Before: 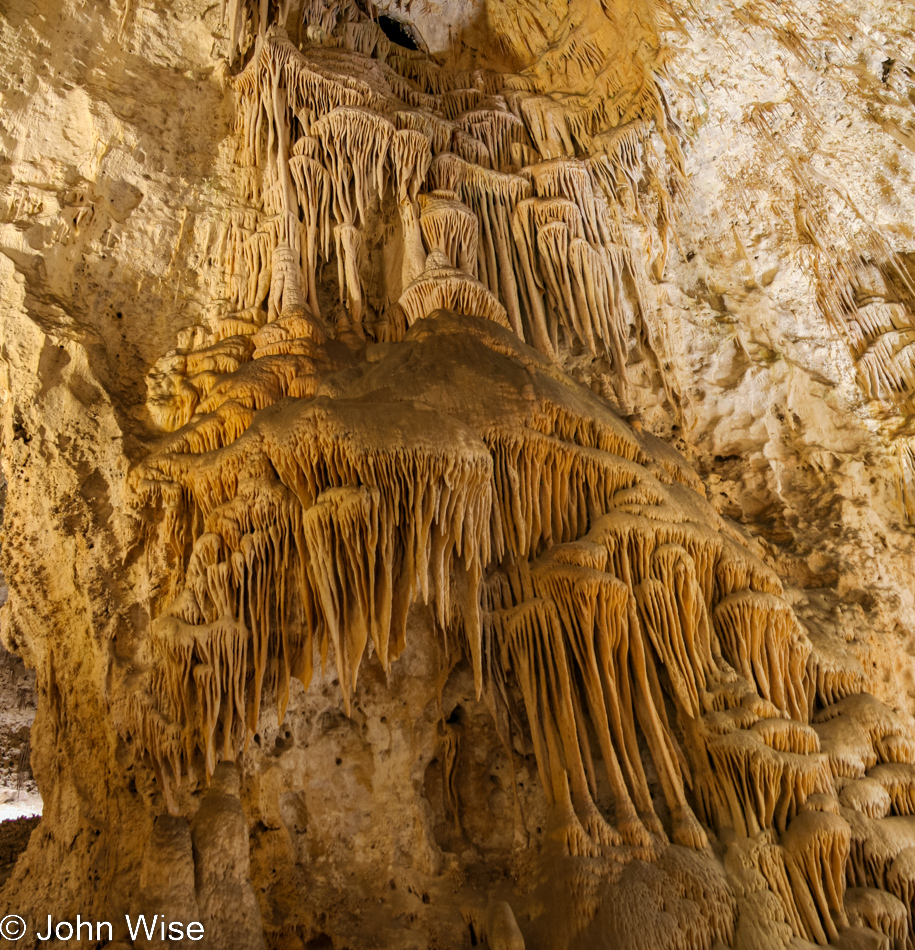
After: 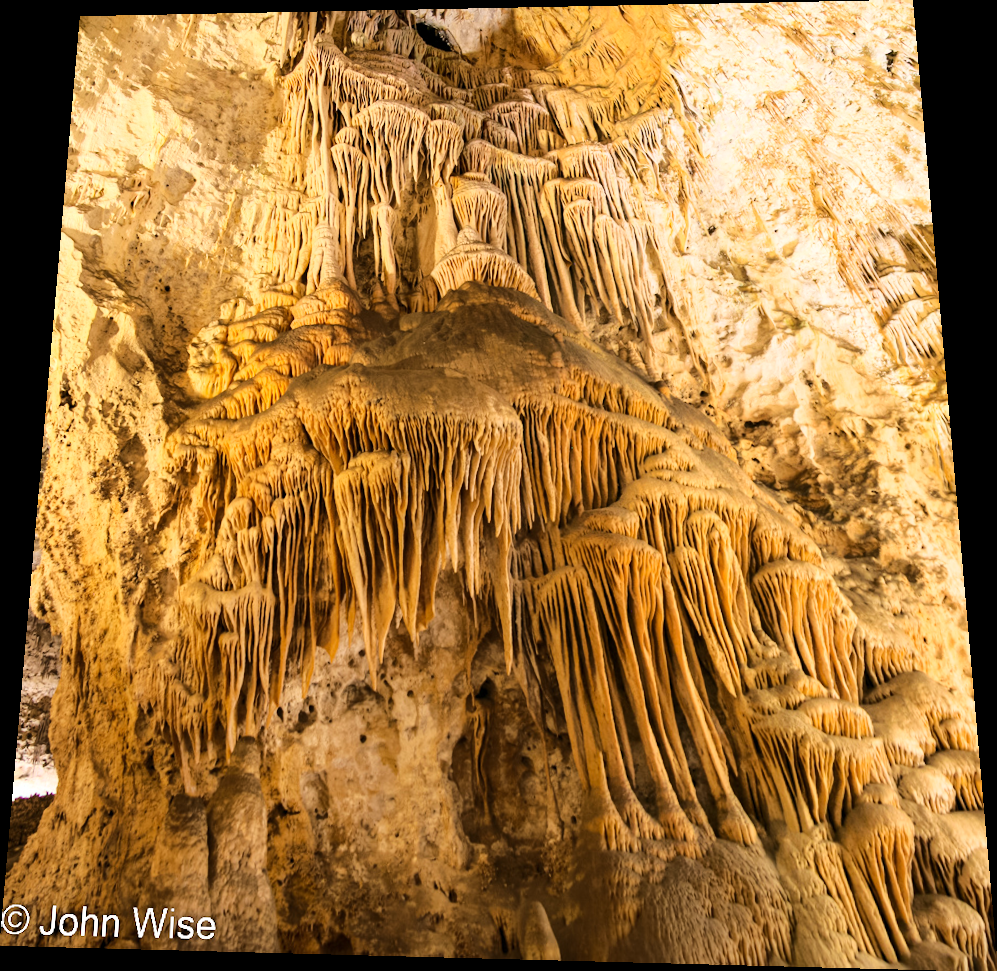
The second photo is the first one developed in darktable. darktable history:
base curve: curves: ch0 [(0, 0) (0.032, 0.037) (0.105, 0.228) (0.435, 0.76) (0.856, 0.983) (1, 1)]
rotate and perspective: rotation 0.128°, lens shift (vertical) -0.181, lens shift (horizontal) -0.044, shear 0.001, automatic cropping off
